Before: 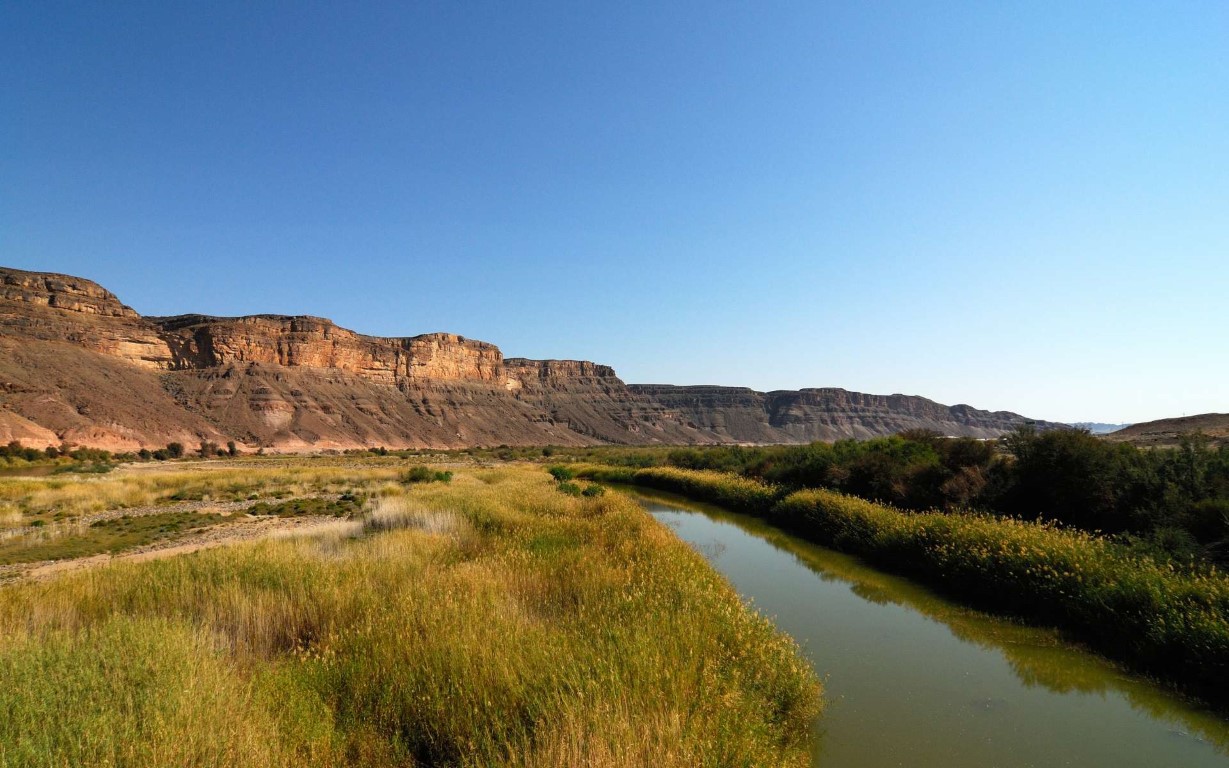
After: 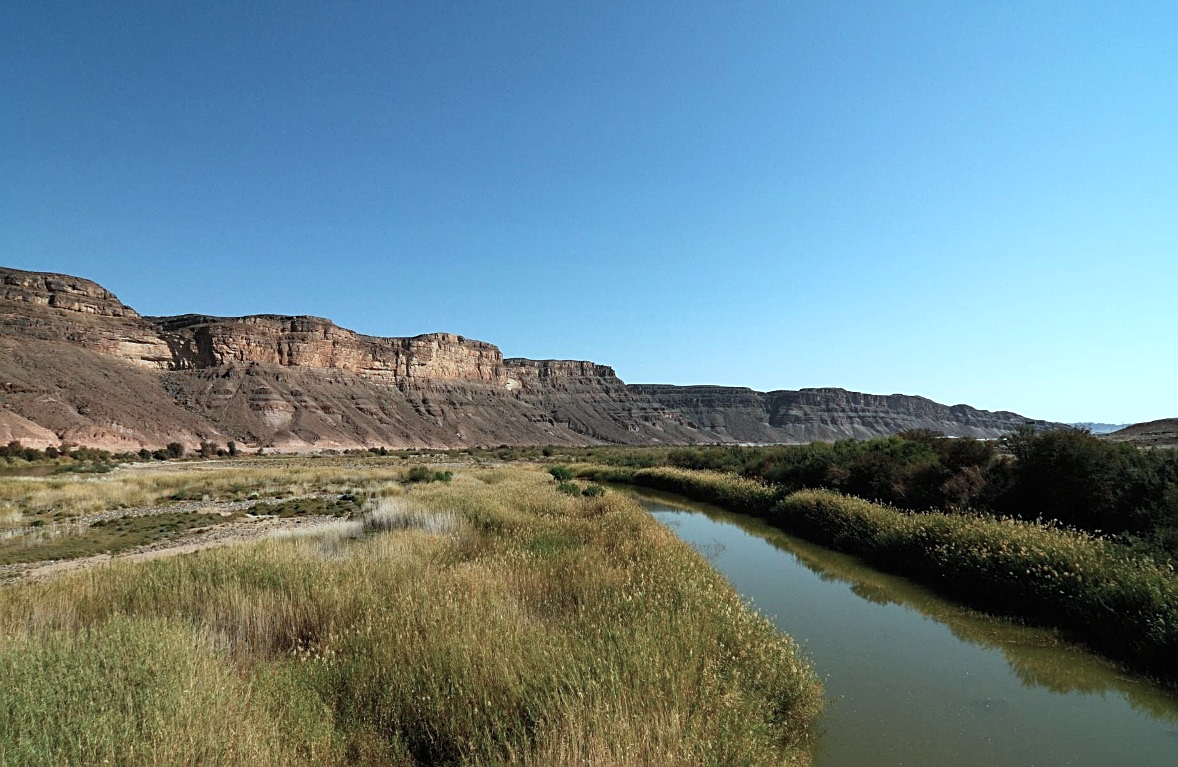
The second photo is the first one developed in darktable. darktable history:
crop: right 4.126%, bottom 0.031%
sharpen: on, module defaults
color correction: highlights a* -12.64, highlights b* -18.1, saturation 0.7
color balance: contrast fulcrum 17.78%
